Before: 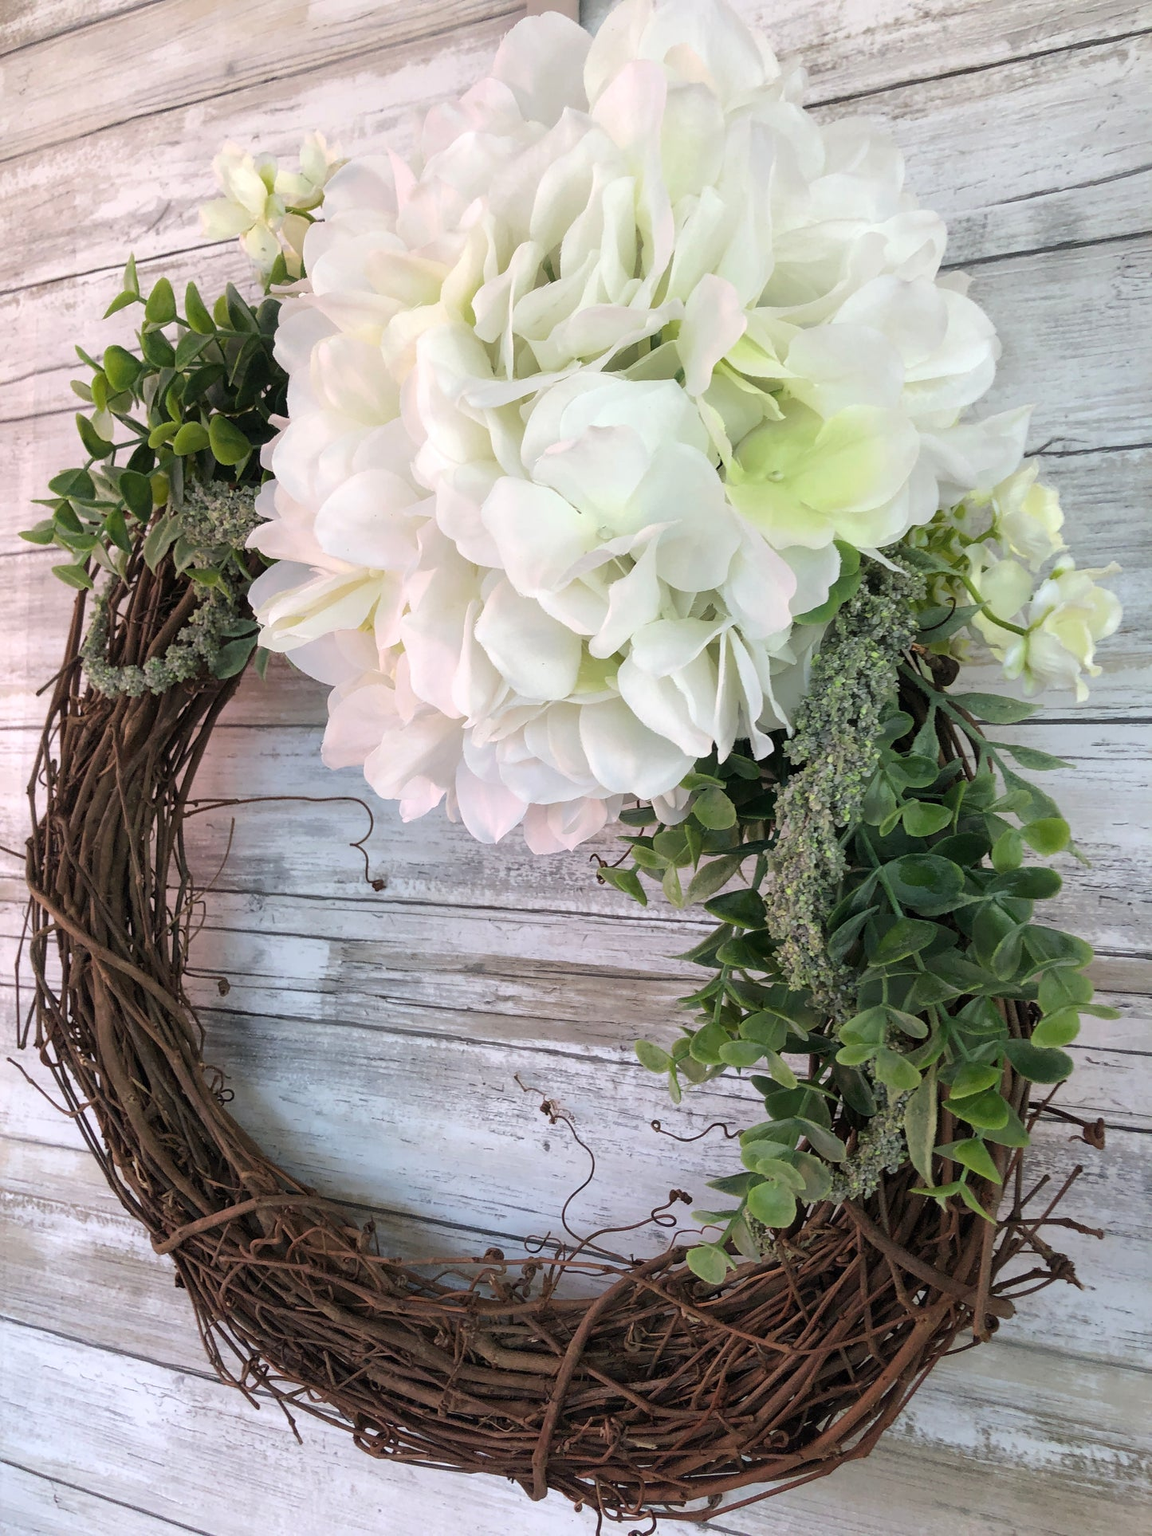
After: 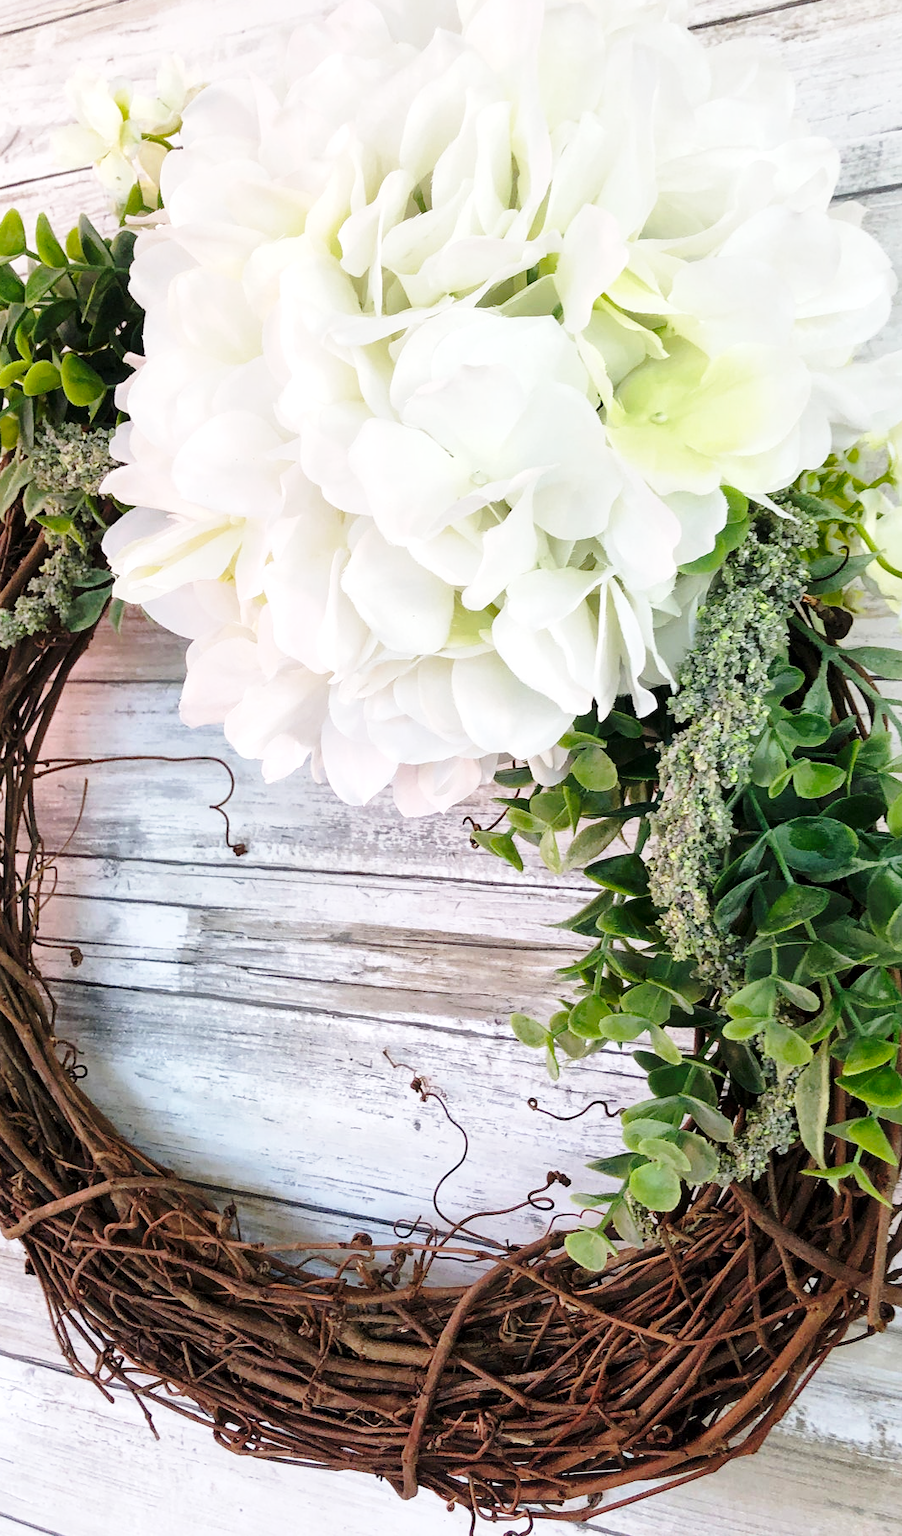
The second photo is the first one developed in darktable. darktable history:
color balance: output saturation 110%
crop and rotate: left 13.15%, top 5.251%, right 12.609%
base curve: curves: ch0 [(0, 0) (0.028, 0.03) (0.121, 0.232) (0.46, 0.748) (0.859, 0.968) (1, 1)], preserve colors none
local contrast: mode bilateral grid, contrast 20, coarseness 50, detail 132%, midtone range 0.2
